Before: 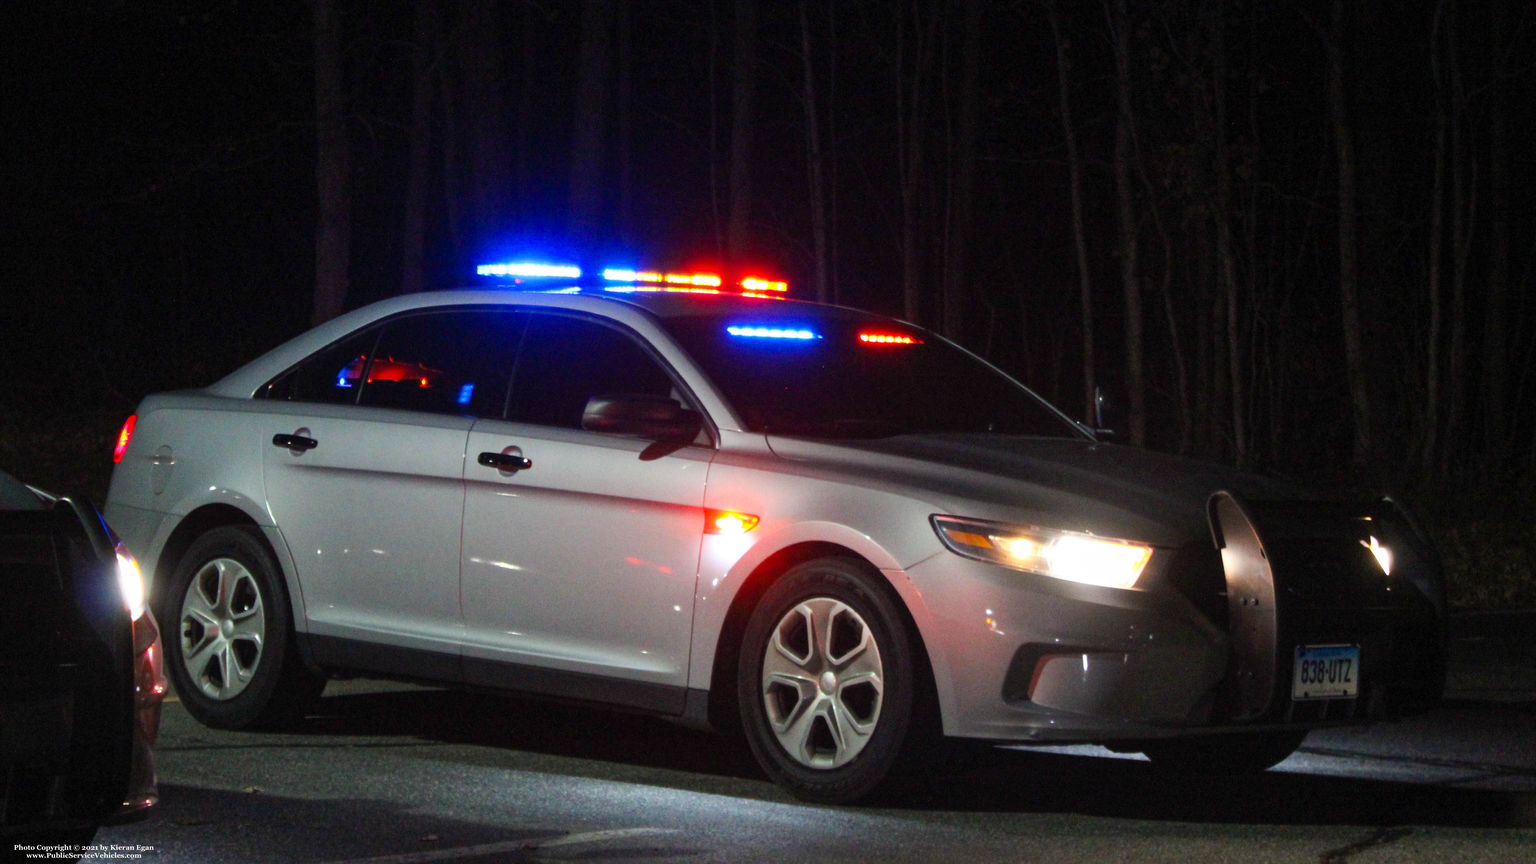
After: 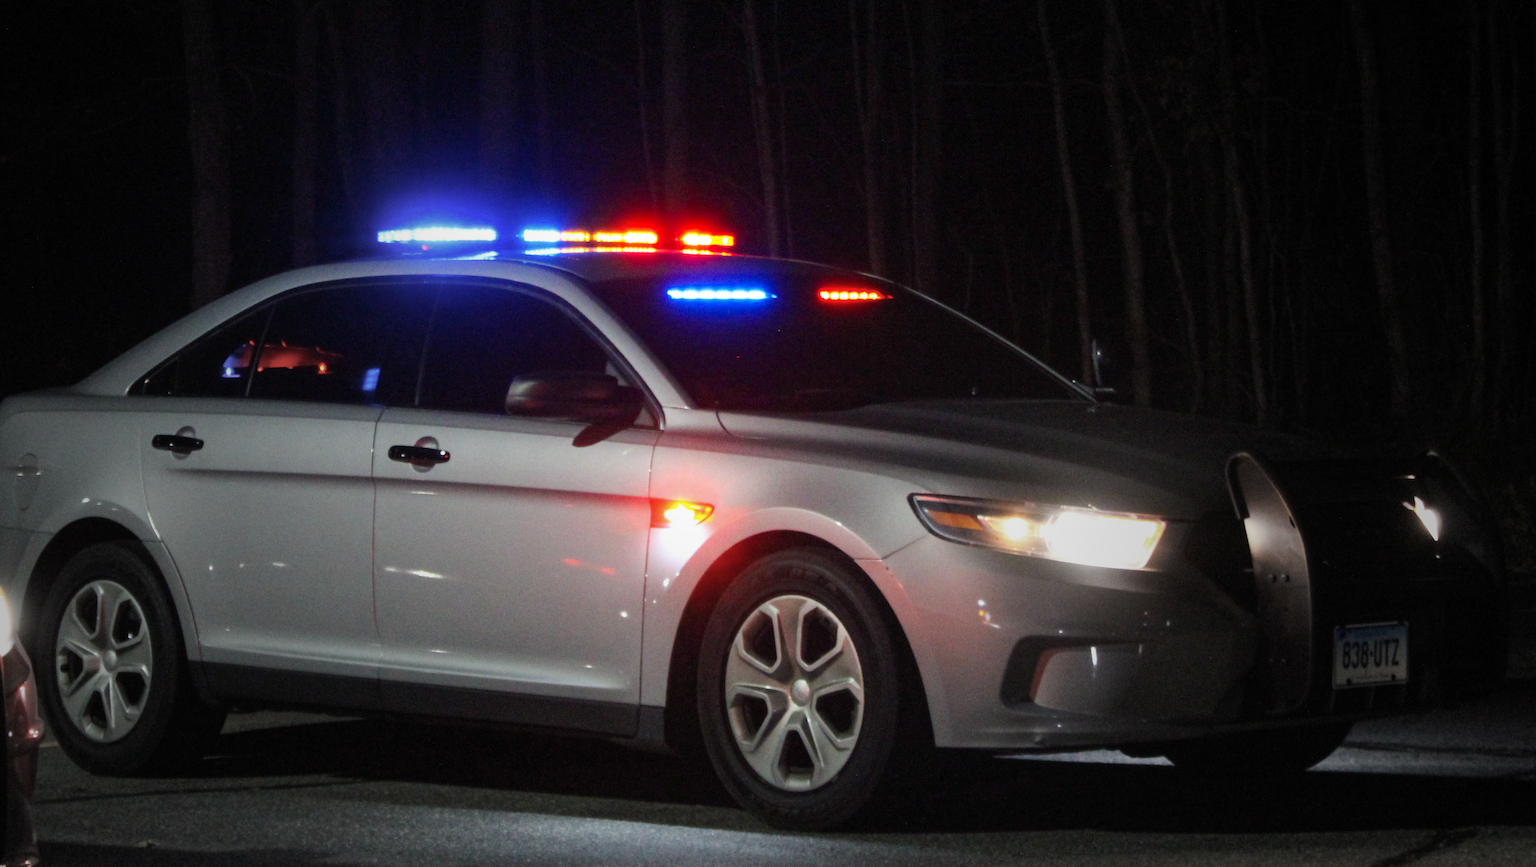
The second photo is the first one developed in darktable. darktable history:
crop and rotate: angle 2.52°, left 6.051%, top 5.704%
vignetting: fall-off start 16.1%, fall-off radius 100.73%, center (-0.068, -0.316), width/height ratio 0.713
